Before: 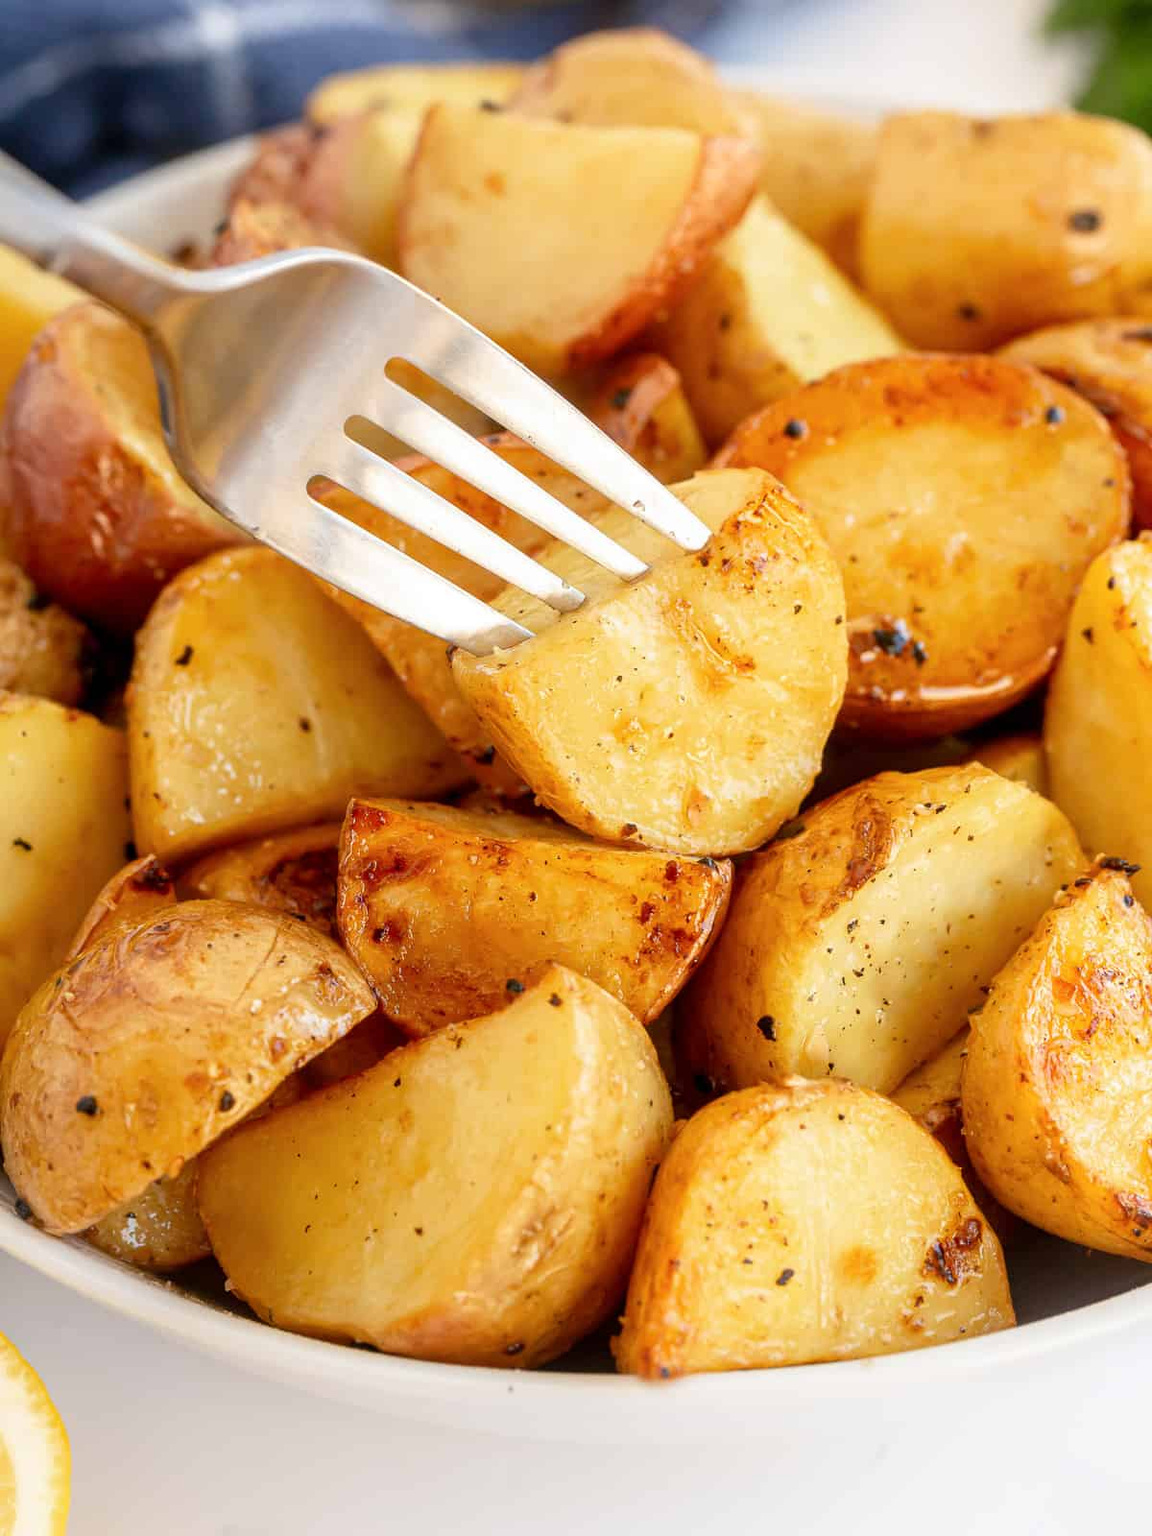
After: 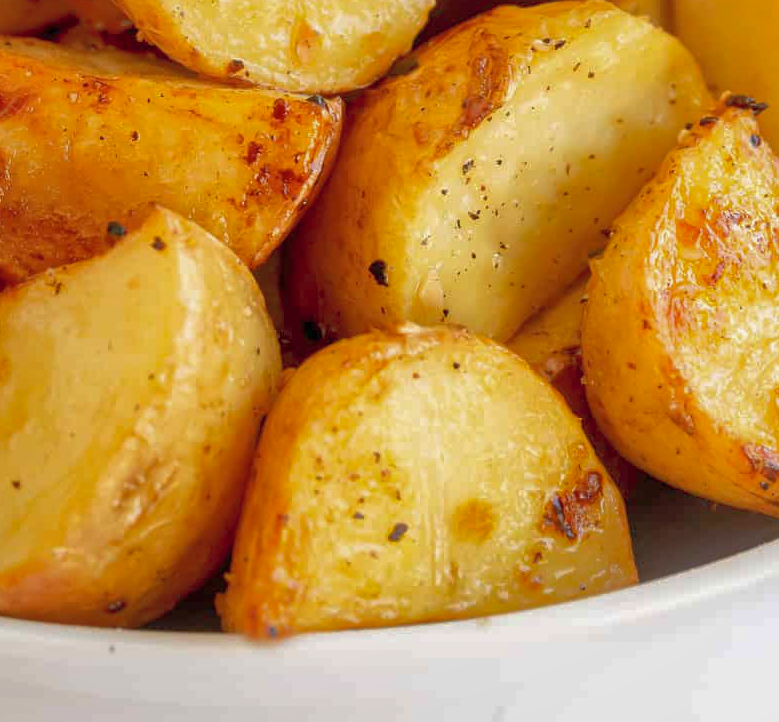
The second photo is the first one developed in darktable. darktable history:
crop and rotate: left 35.04%, top 49.913%, bottom 4.937%
shadows and highlights: shadows 58.73, highlights -59.73, shadows color adjustment 97.67%
